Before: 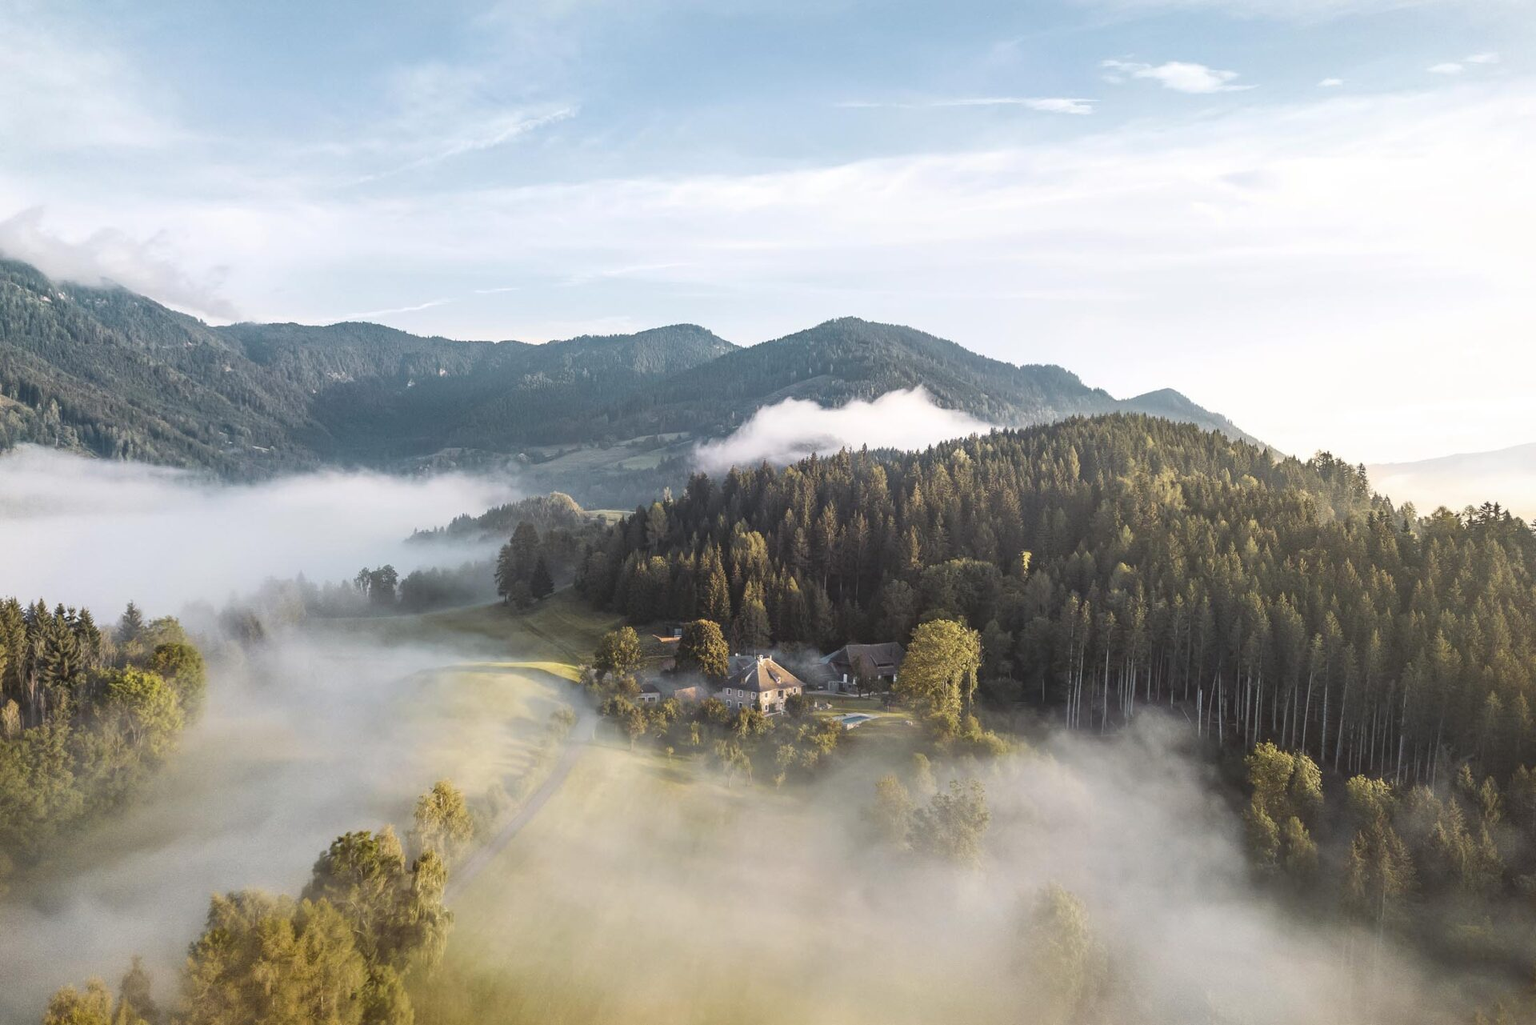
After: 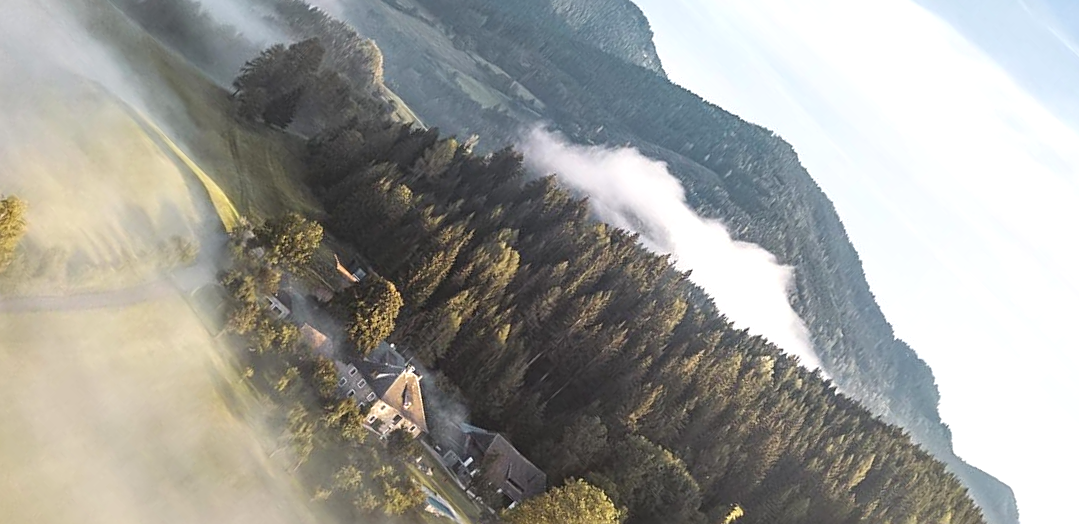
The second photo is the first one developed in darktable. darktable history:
sharpen: on, module defaults
crop and rotate: angle -44.61°, top 16.111%, right 0.784%, bottom 11.614%
exposure: exposure 0.201 EV, compensate highlight preservation false
